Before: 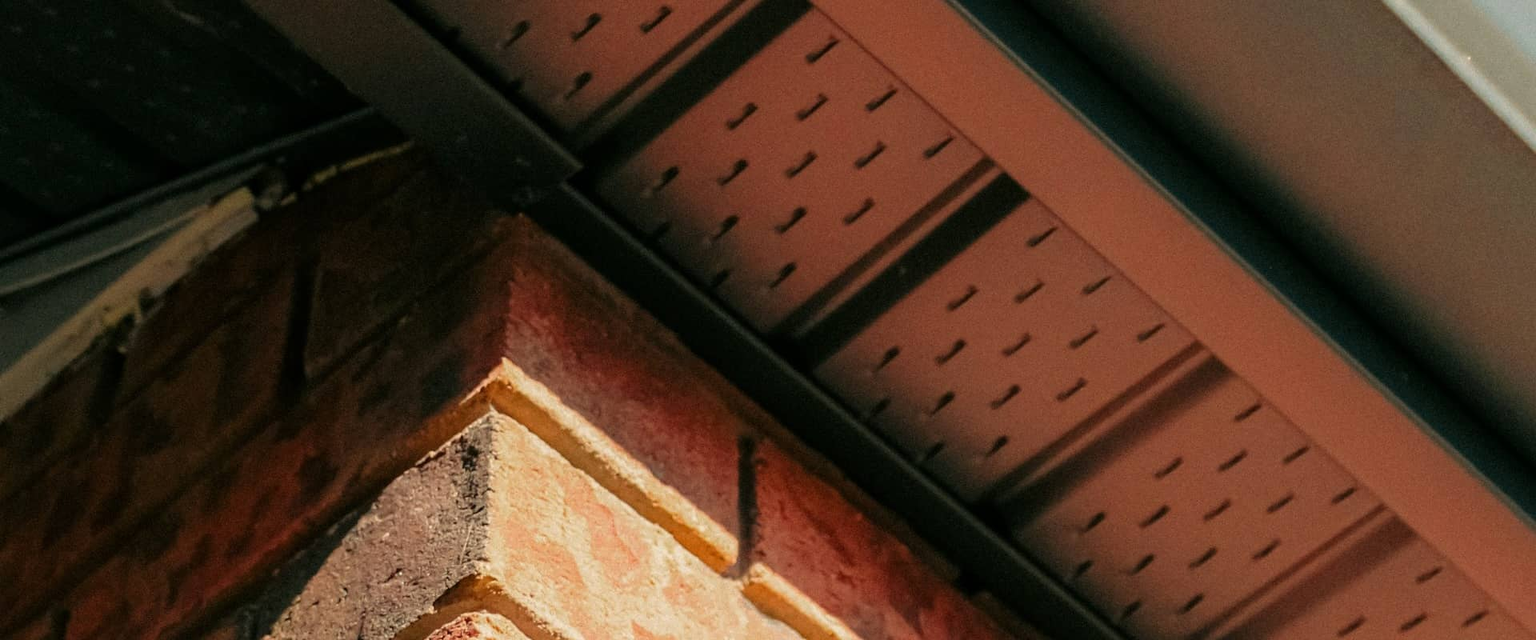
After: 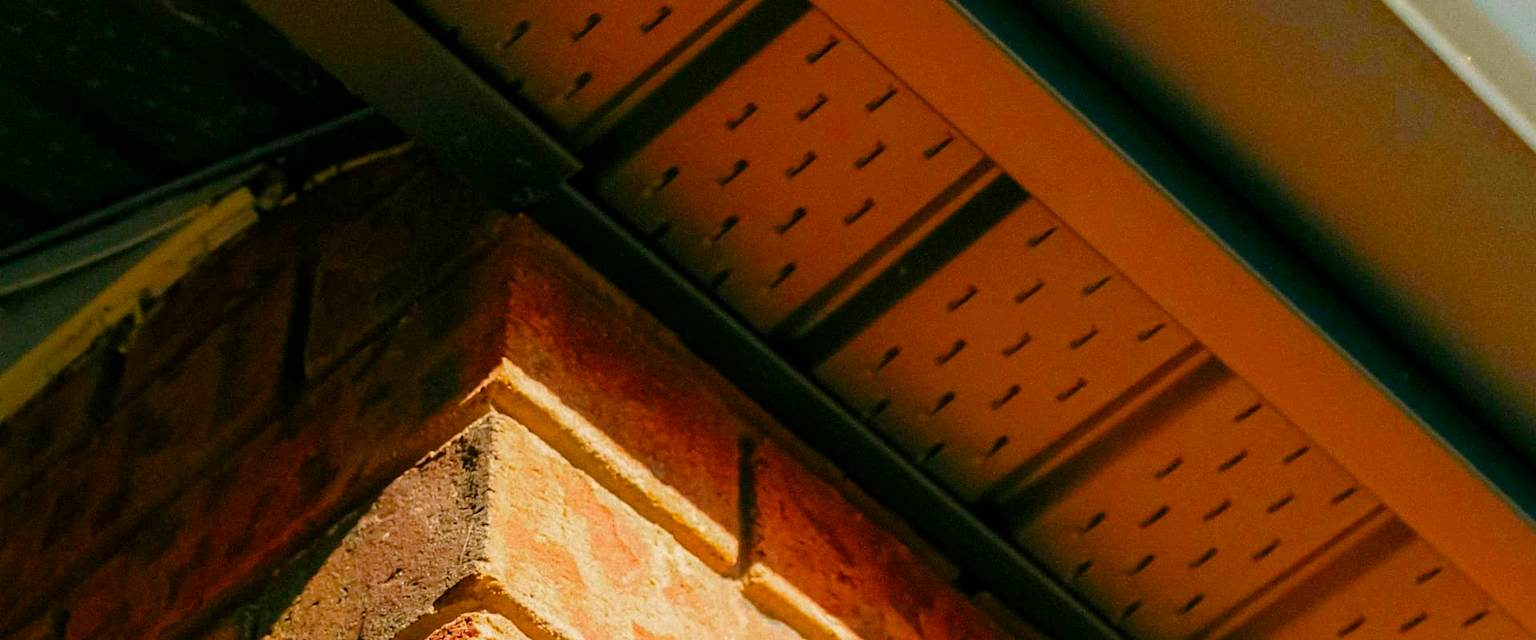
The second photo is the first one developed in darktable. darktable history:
color balance rgb: perceptual saturation grading › global saturation 46.281%, perceptual saturation grading › highlights -49.427%, perceptual saturation grading › shadows 29.732%, global vibrance 44.499%
